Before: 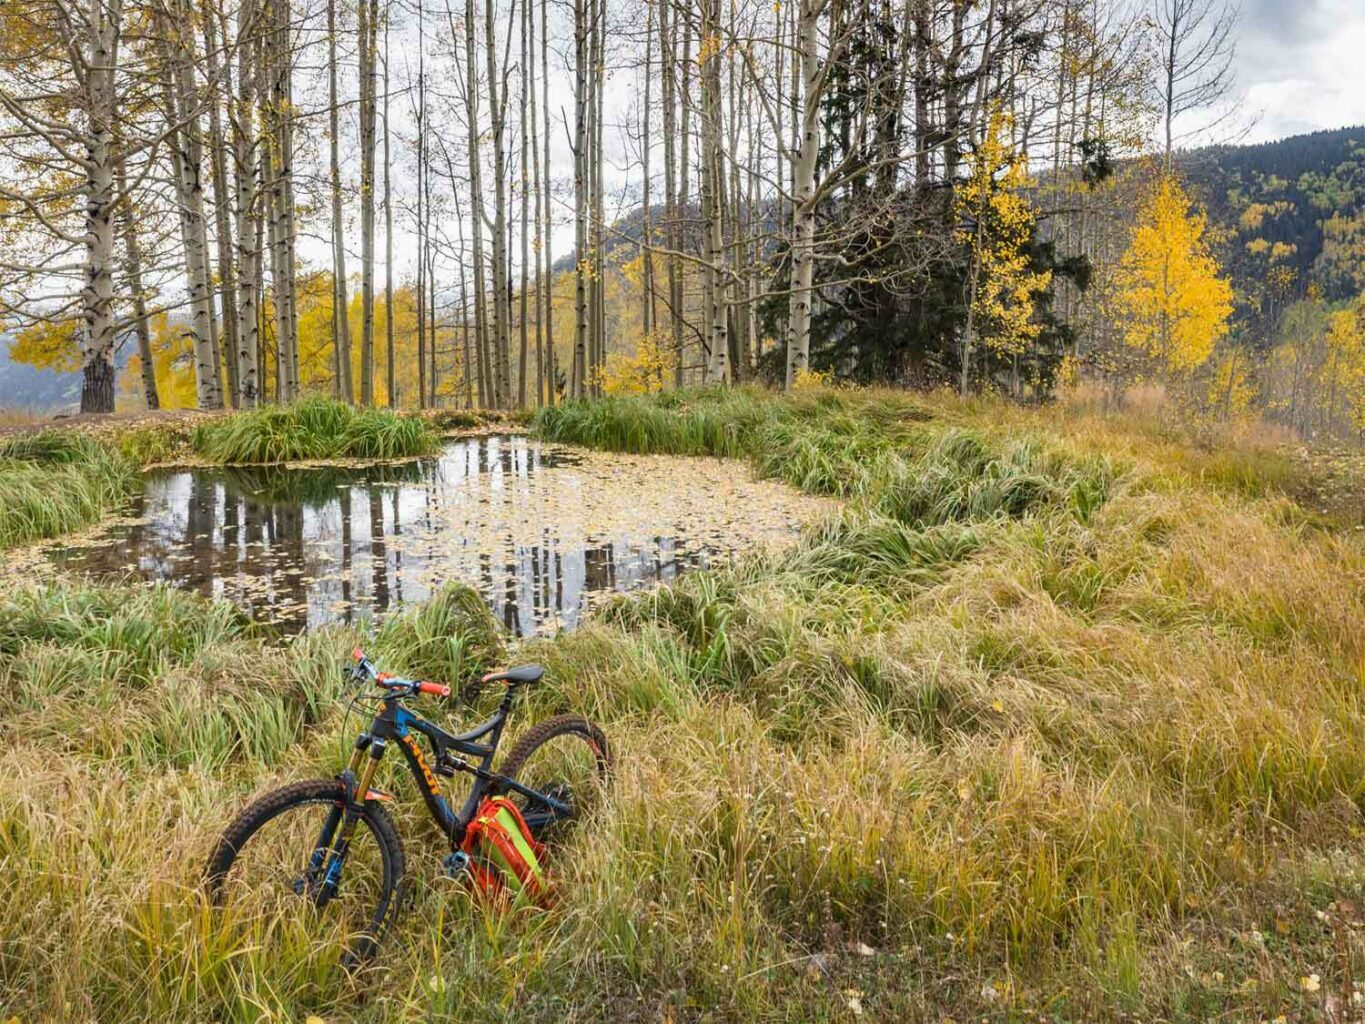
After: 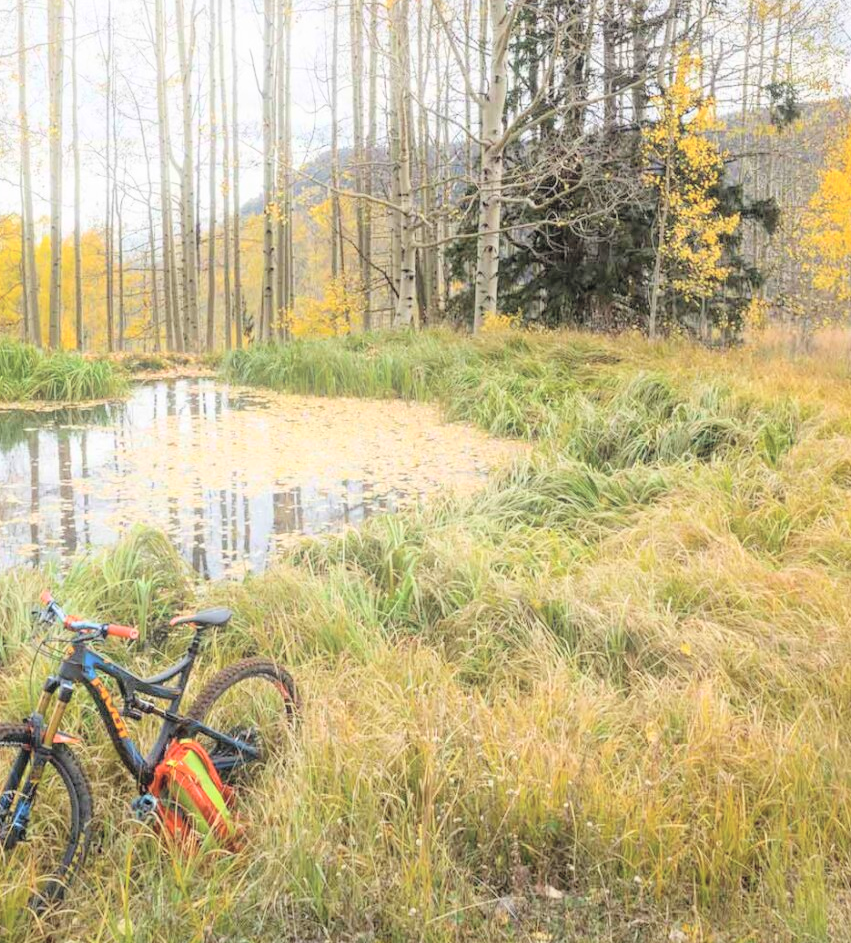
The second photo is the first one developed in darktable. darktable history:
bloom: size 16%, threshold 98%, strength 20%
crop and rotate: left 22.918%, top 5.629%, right 14.711%, bottom 2.247%
global tonemap: drago (0.7, 100)
exposure: compensate highlight preservation false
